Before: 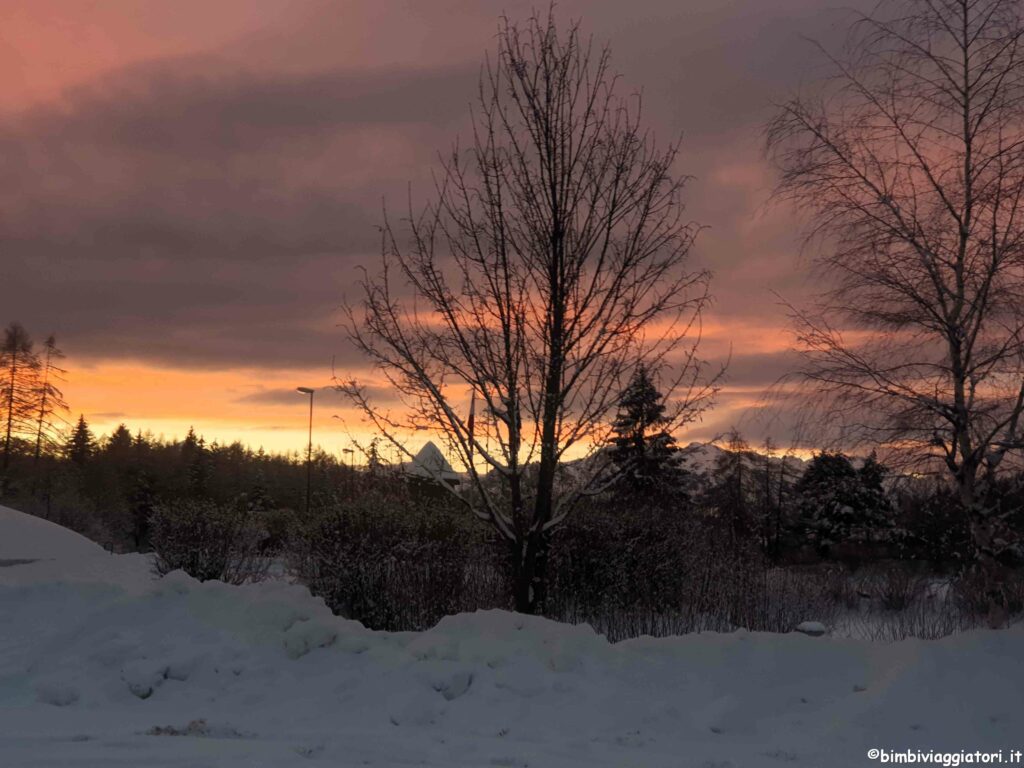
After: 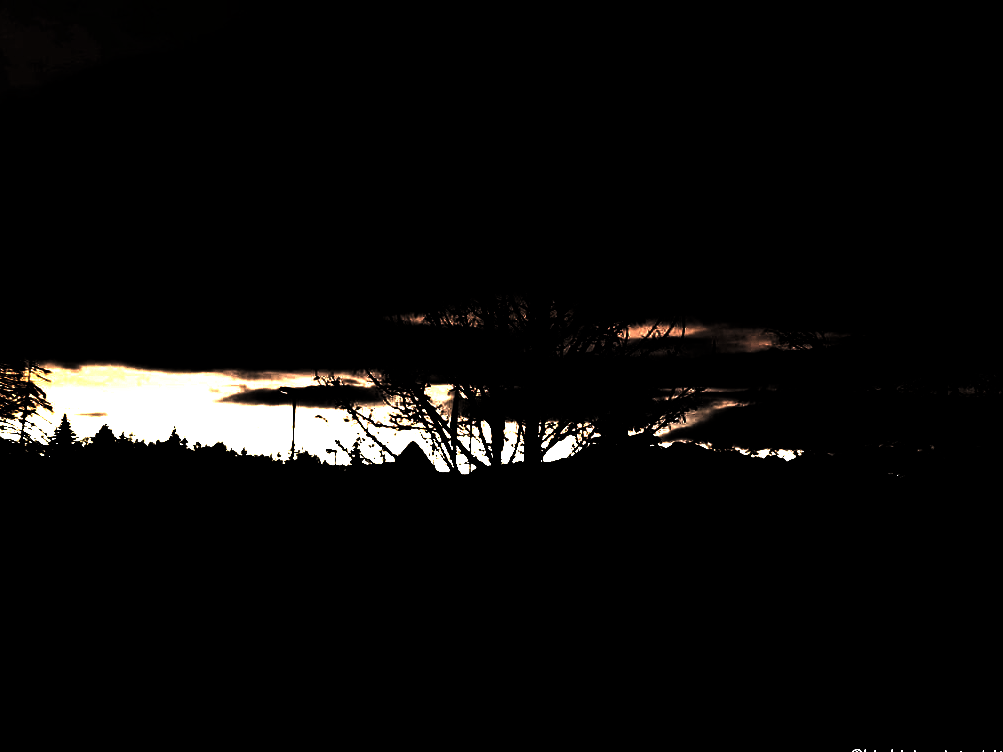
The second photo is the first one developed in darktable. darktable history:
crop: left 1.743%, right 0.268%, bottom 2.011%
levels: levels [0.721, 0.937, 0.997]
exposure: black level correction 0, exposure 1.2 EV, compensate highlight preservation false
